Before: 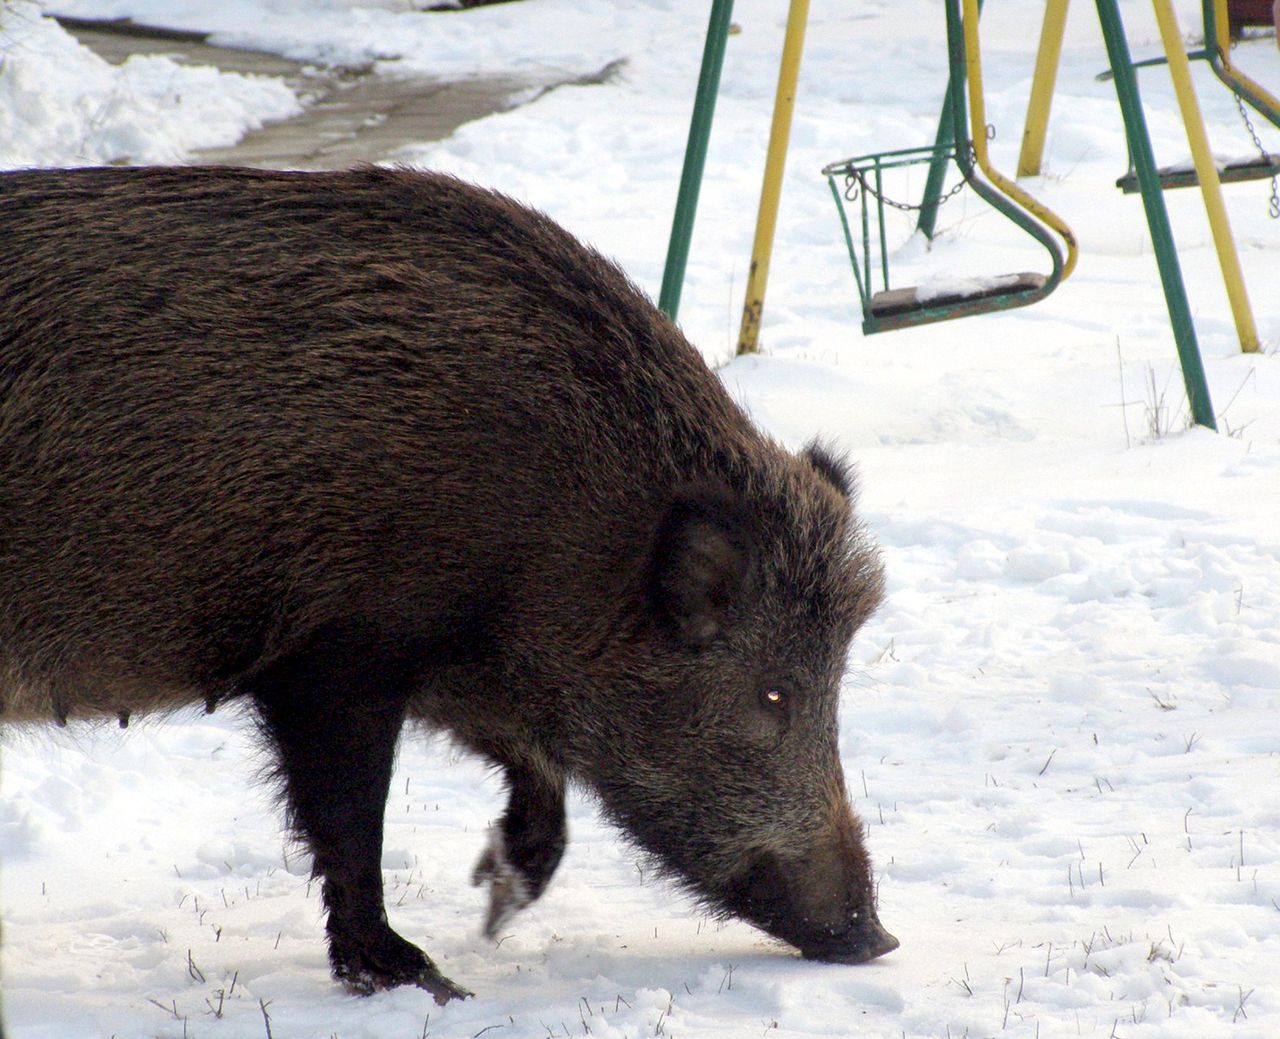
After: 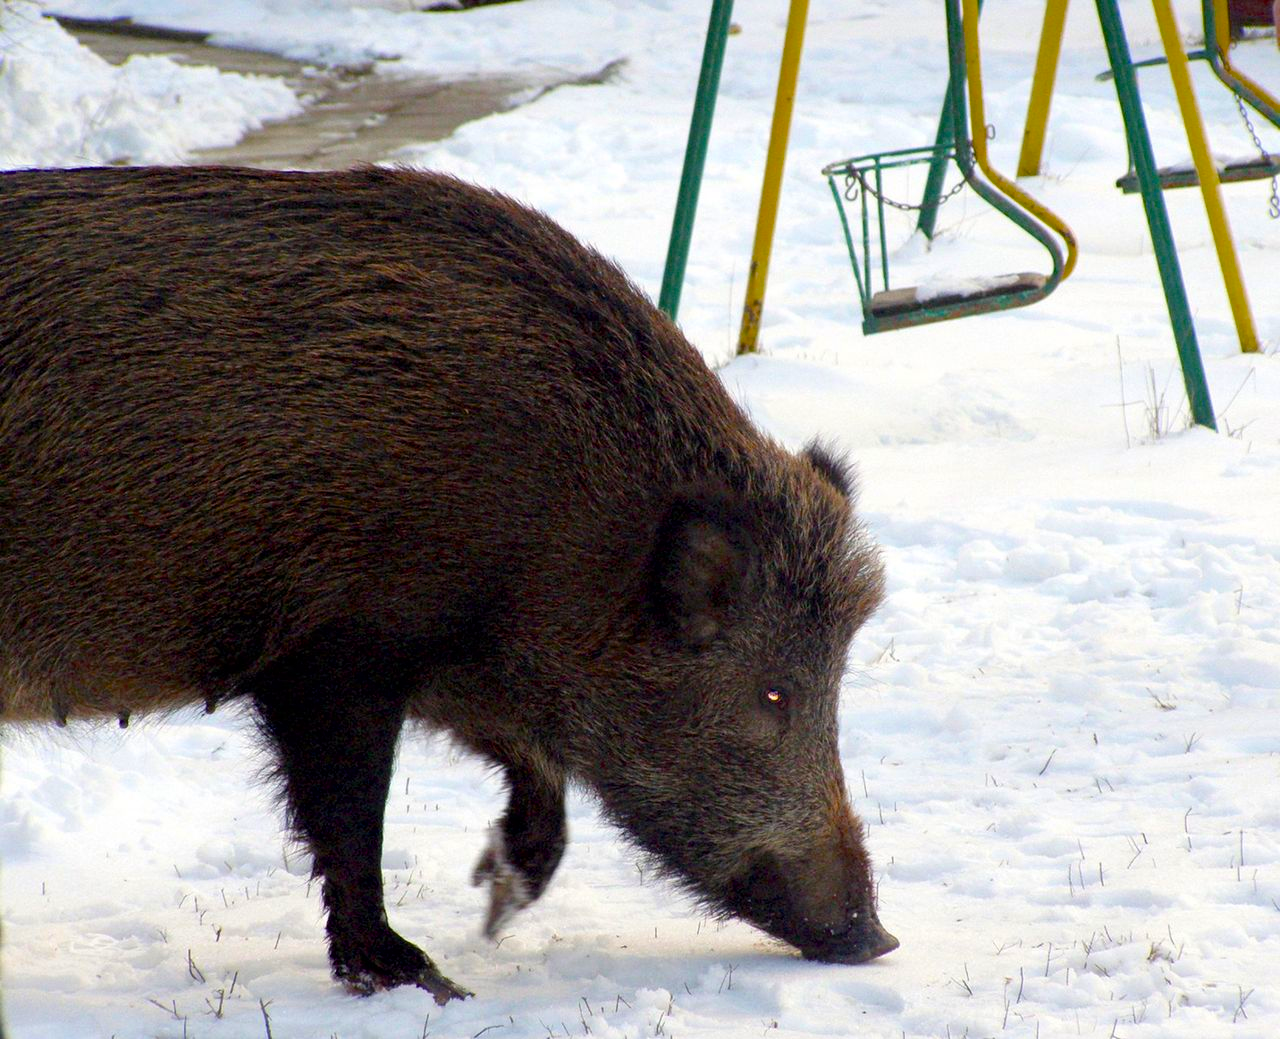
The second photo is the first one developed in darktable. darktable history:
color balance rgb: perceptual saturation grading › global saturation 39.883%, global vibrance 7.272%, saturation formula JzAzBz (2021)
